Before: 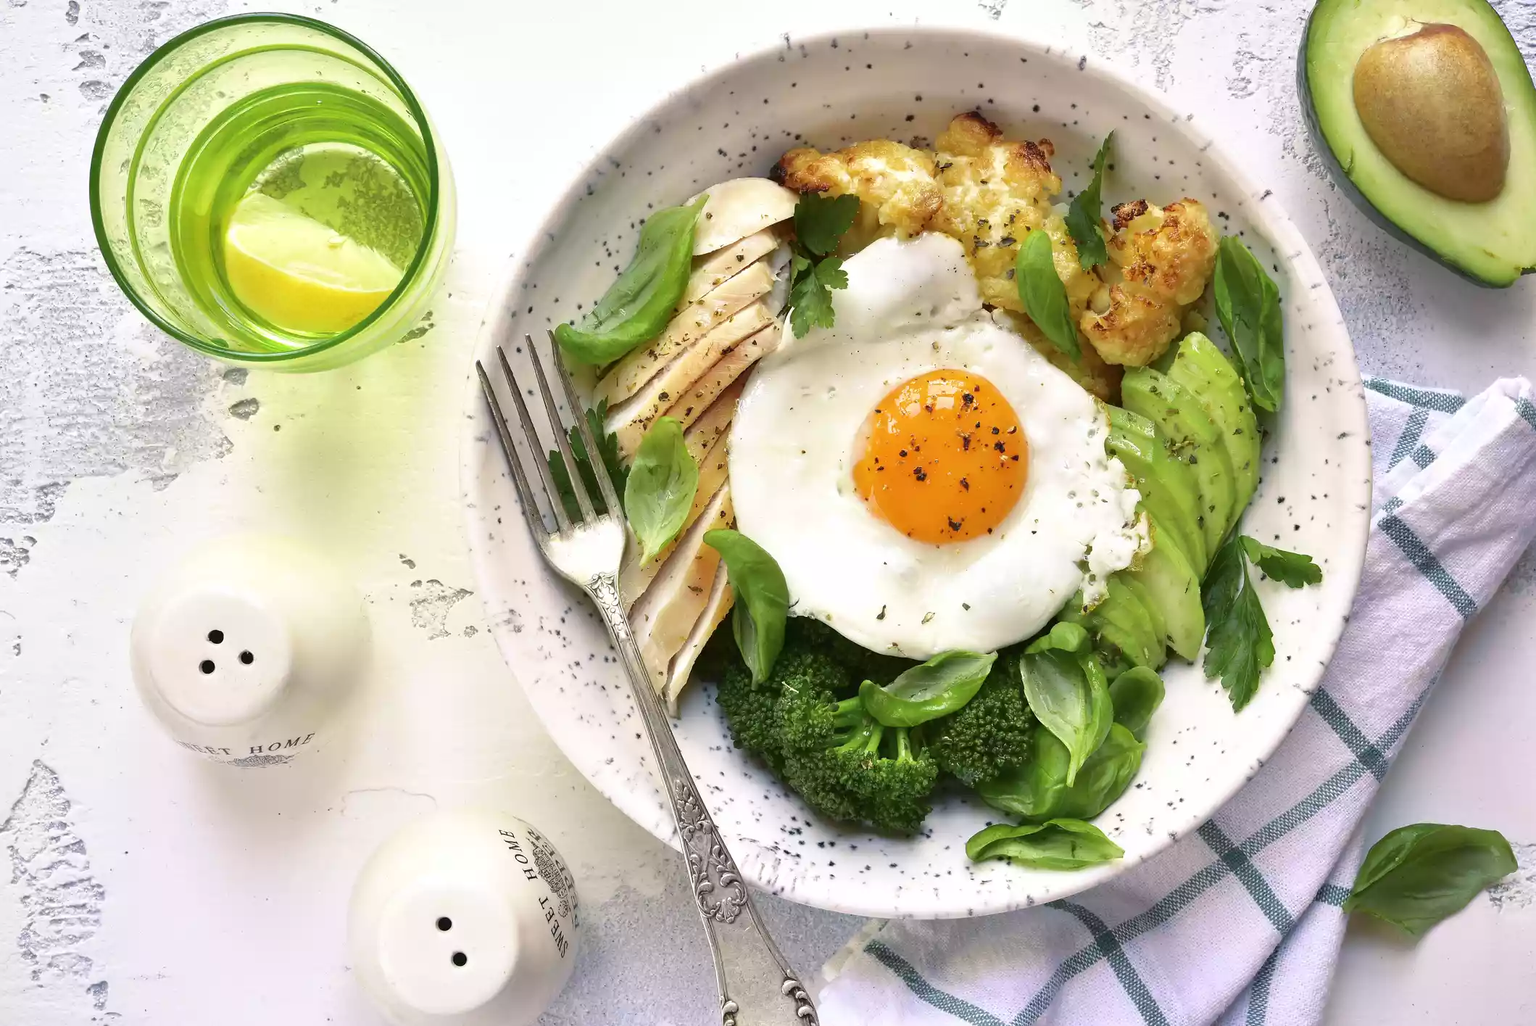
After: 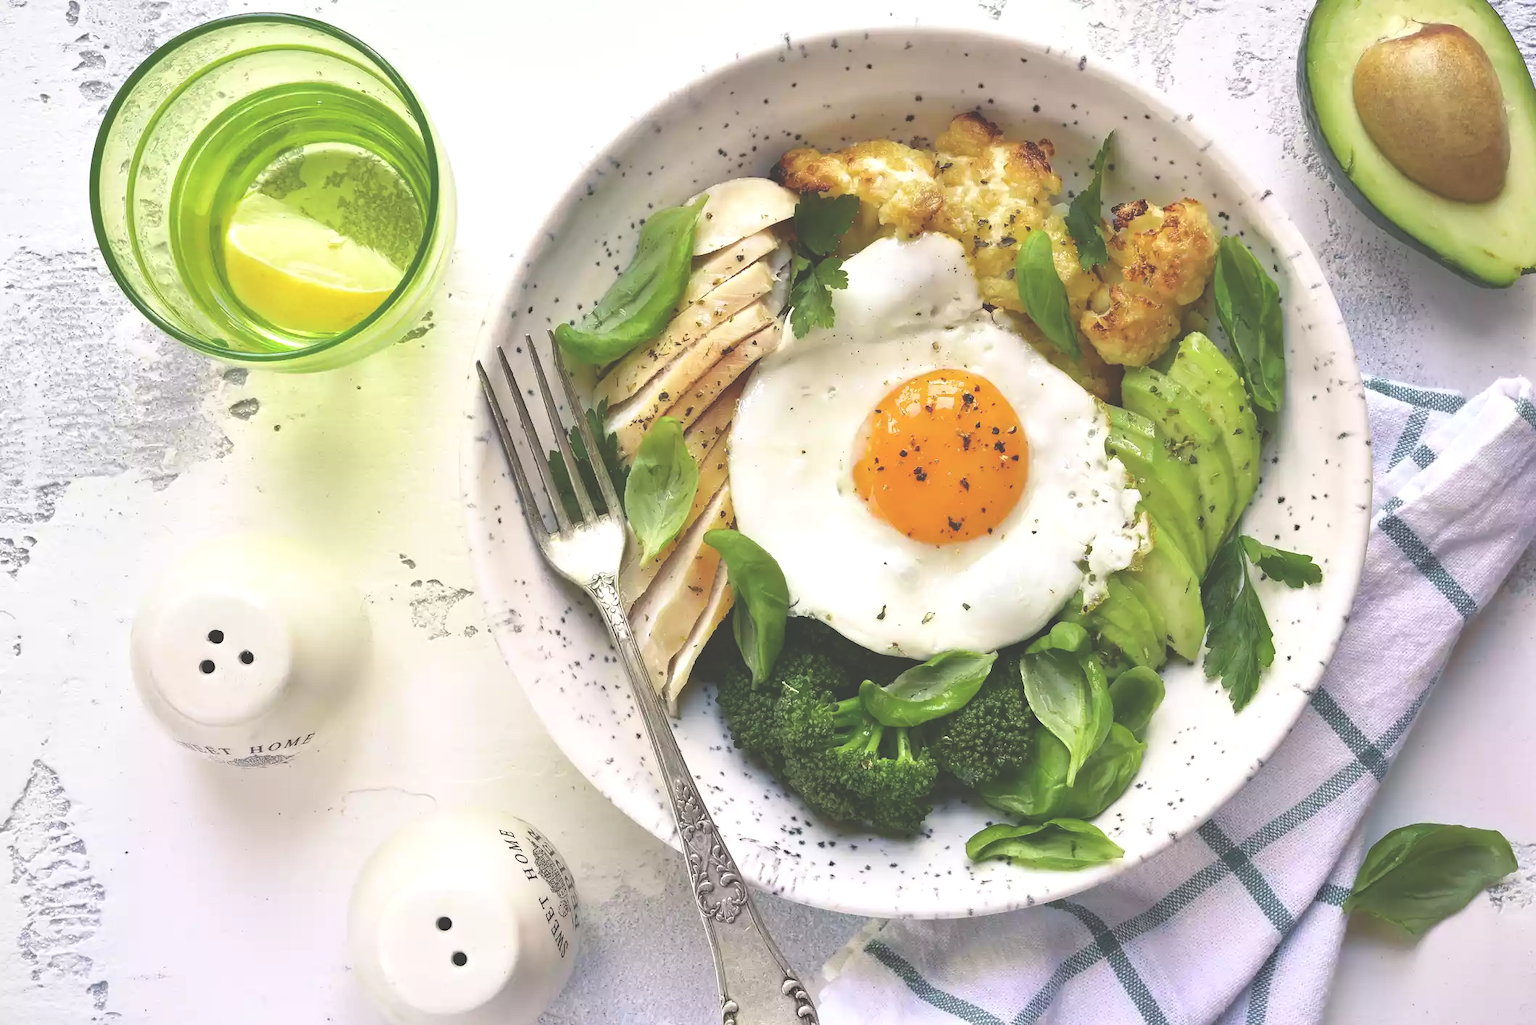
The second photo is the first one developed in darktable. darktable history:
haze removal: compatibility mode true, adaptive false
exposure: black level correction -0.041, exposure 0.064 EV, compensate highlight preservation false
